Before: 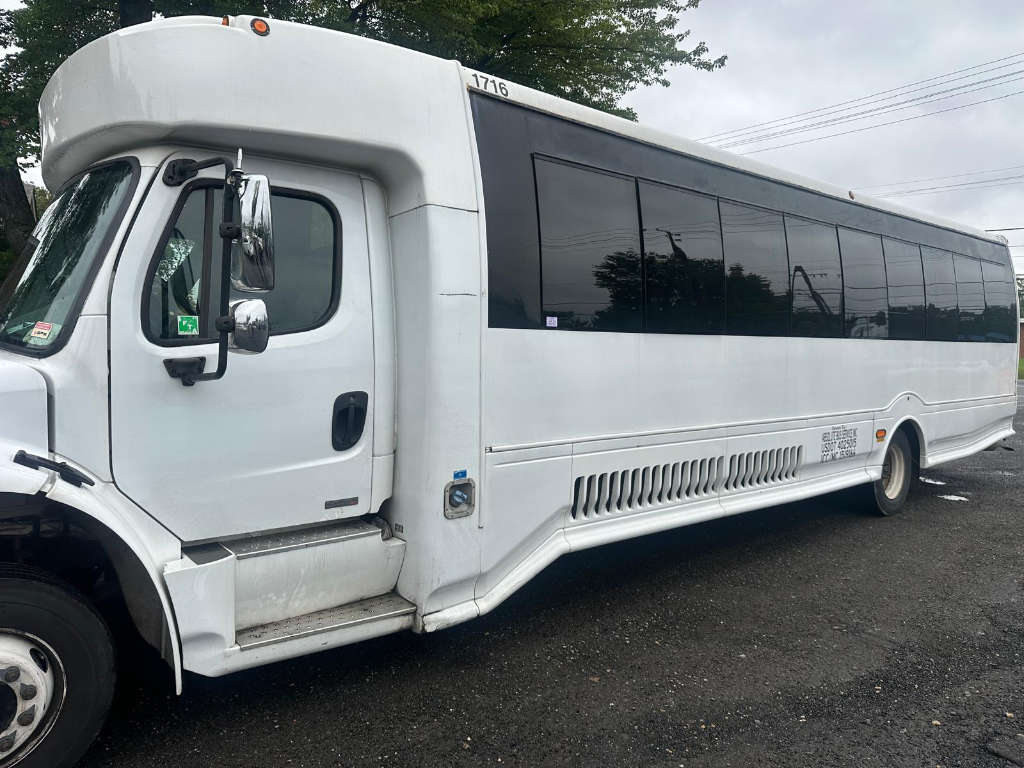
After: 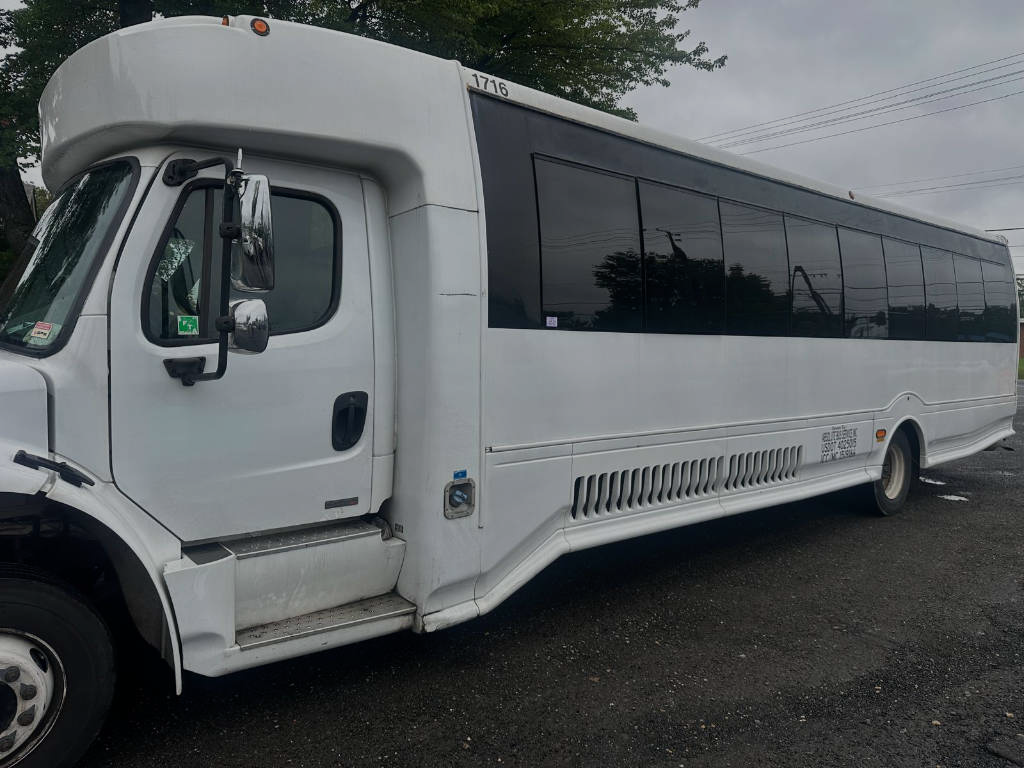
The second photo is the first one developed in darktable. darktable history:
exposure: exposure -0.986 EV, compensate highlight preservation false
